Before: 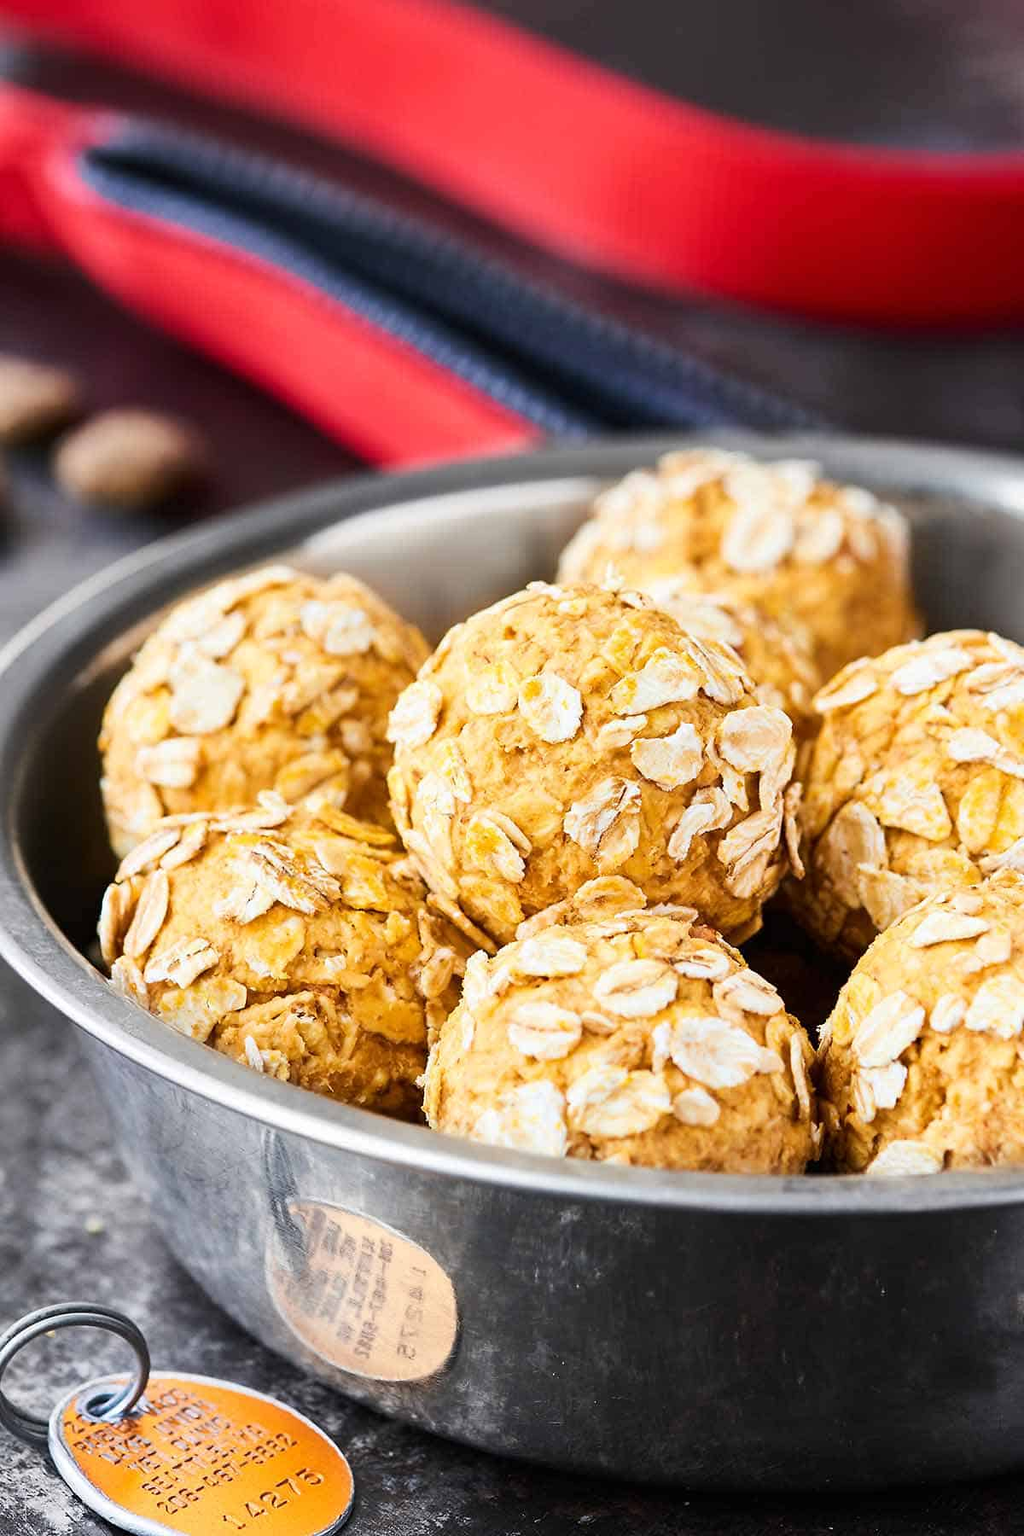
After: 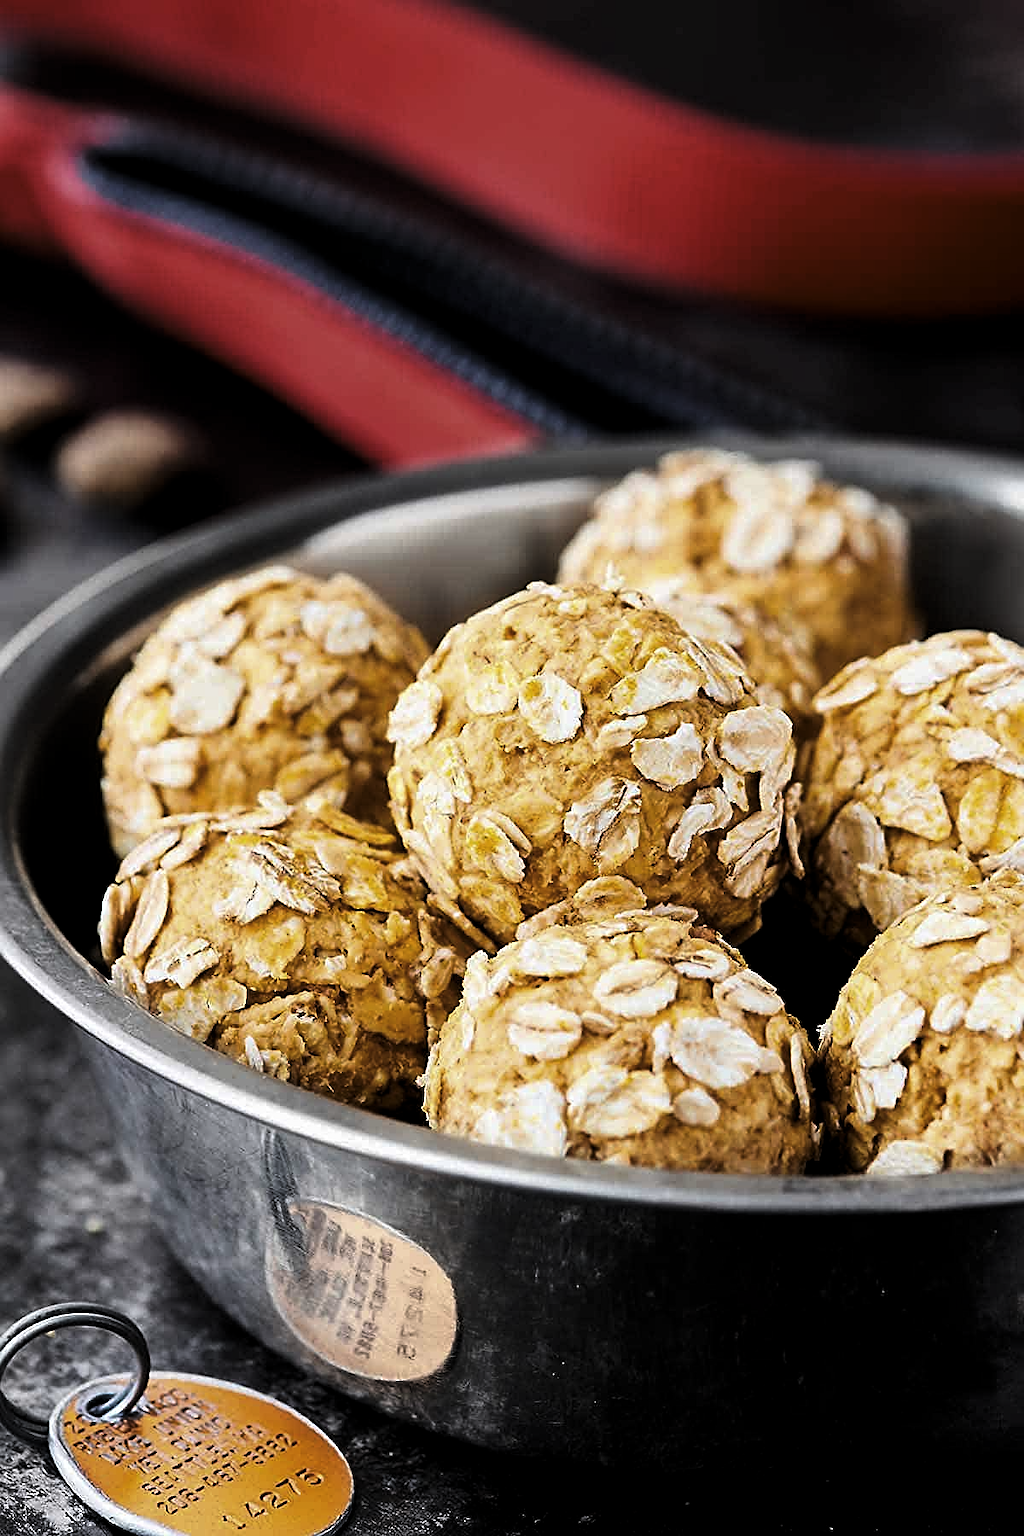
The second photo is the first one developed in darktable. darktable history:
levels: mode automatic, black 8.58%, gray 59.42%, levels [0, 0.445, 1]
sharpen: on, module defaults
